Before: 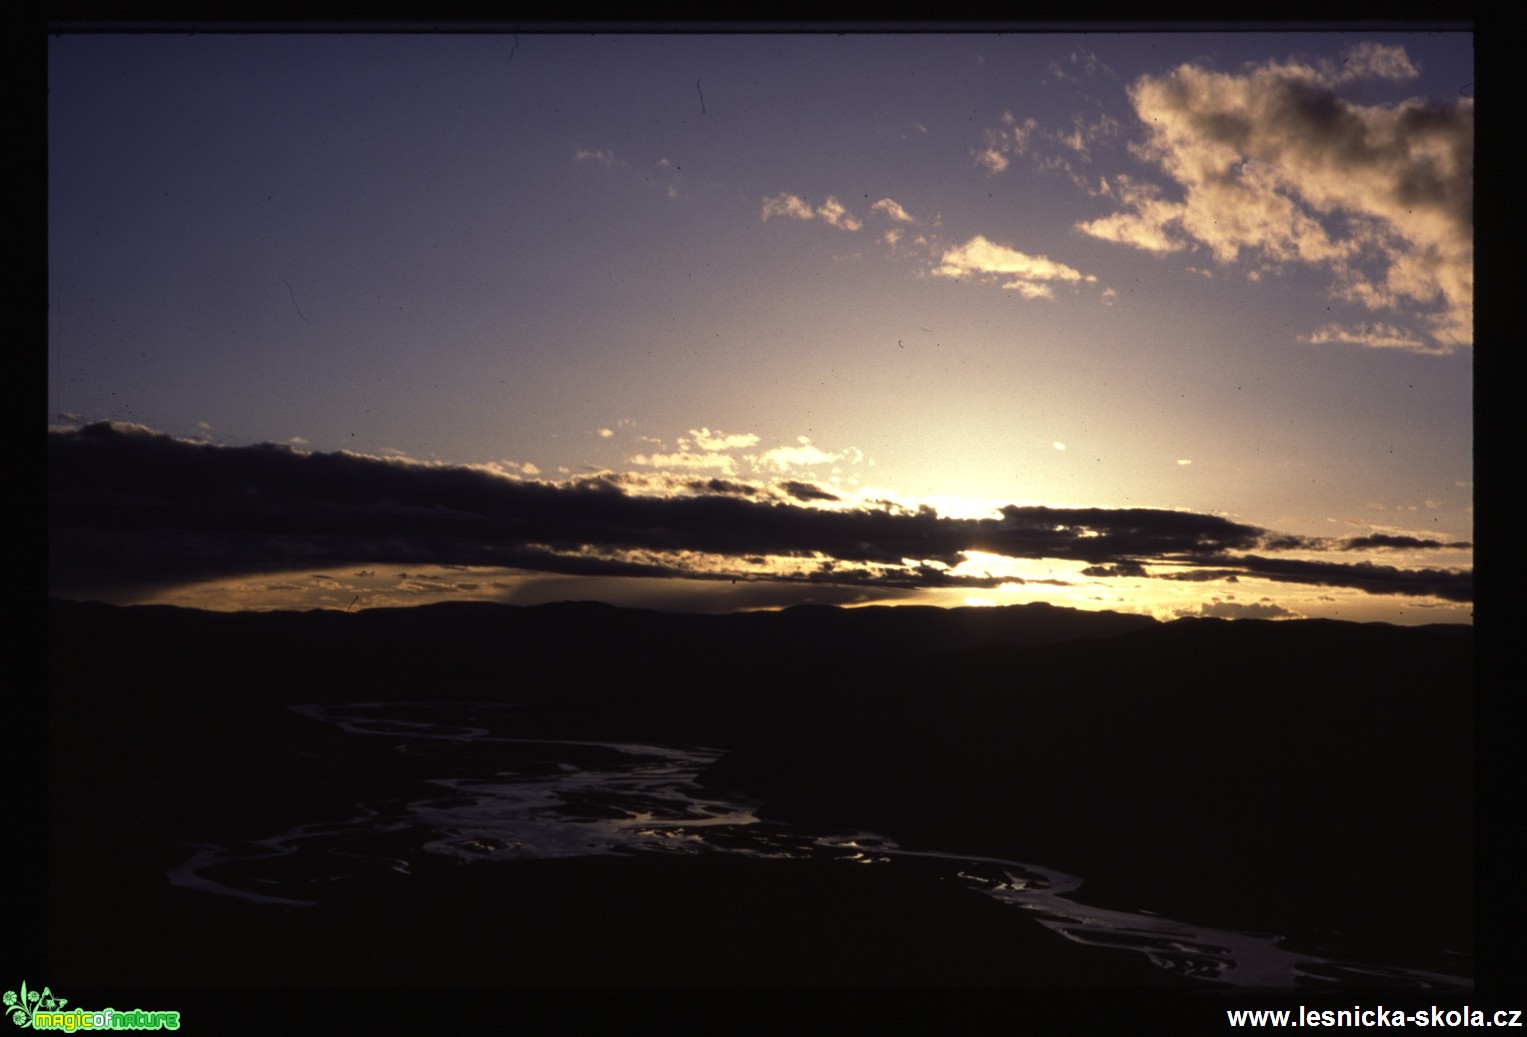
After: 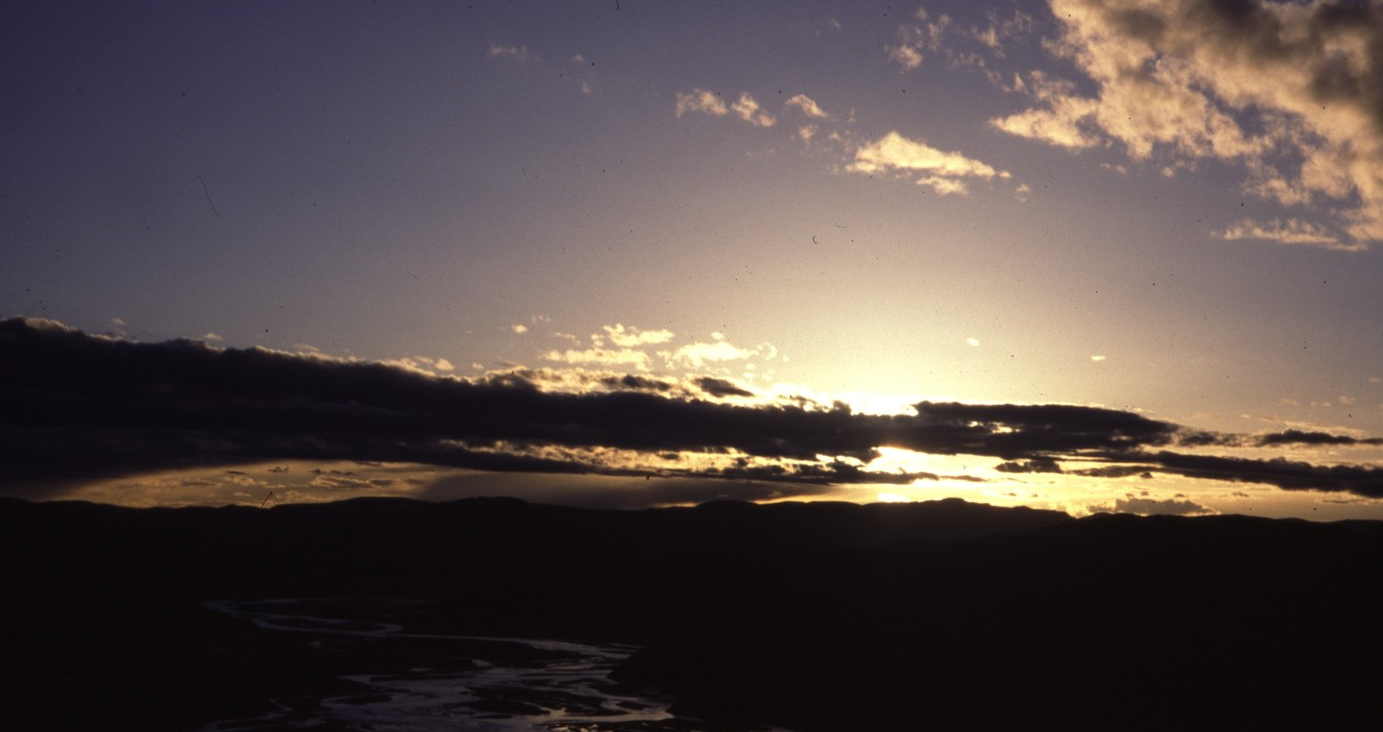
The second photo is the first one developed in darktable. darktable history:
crop: left 5.658%, top 10.057%, right 3.749%, bottom 19.354%
